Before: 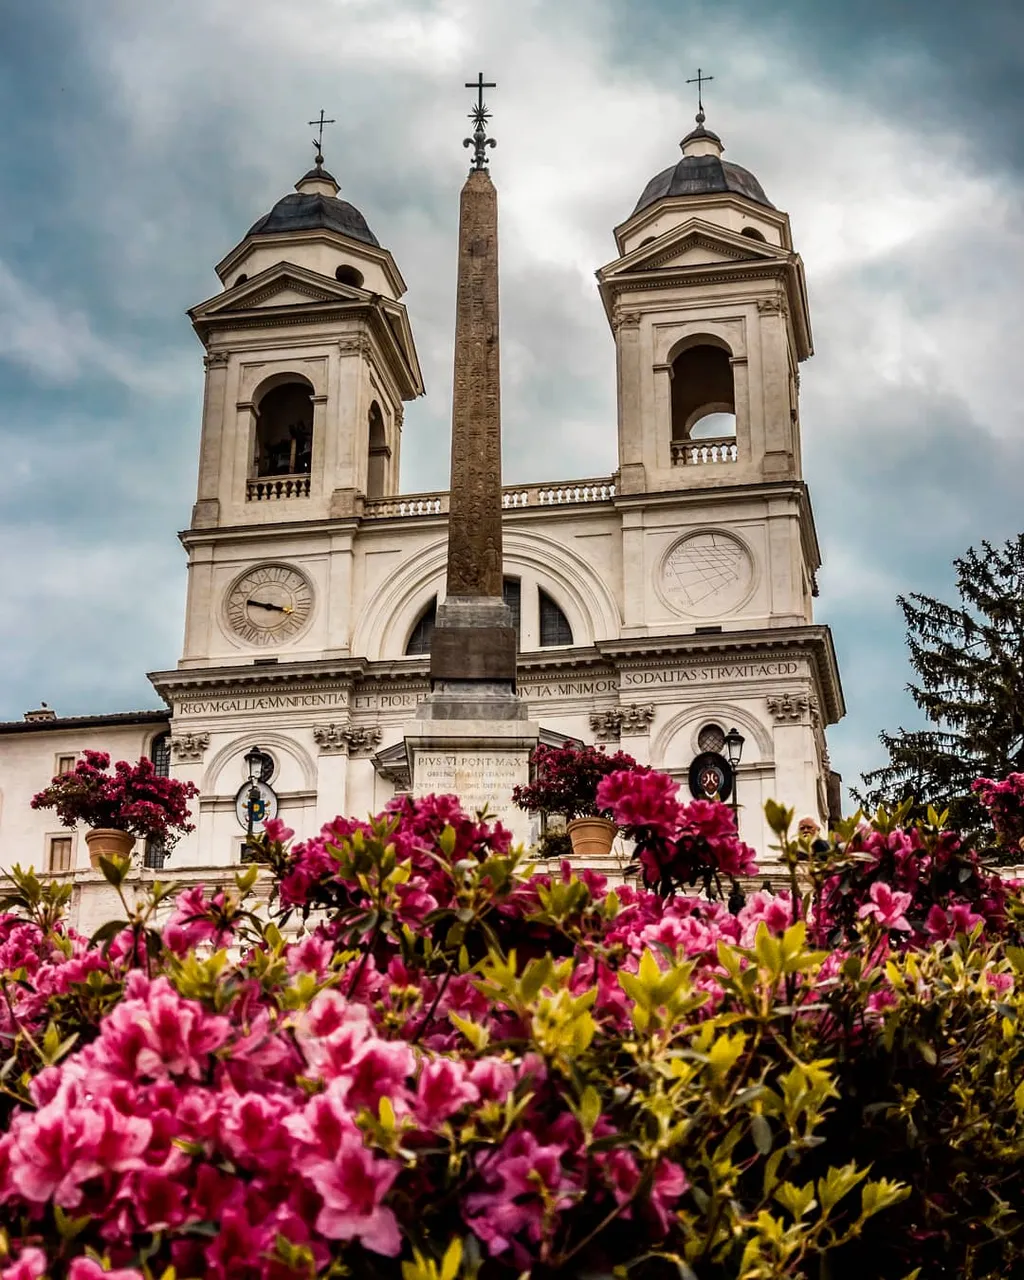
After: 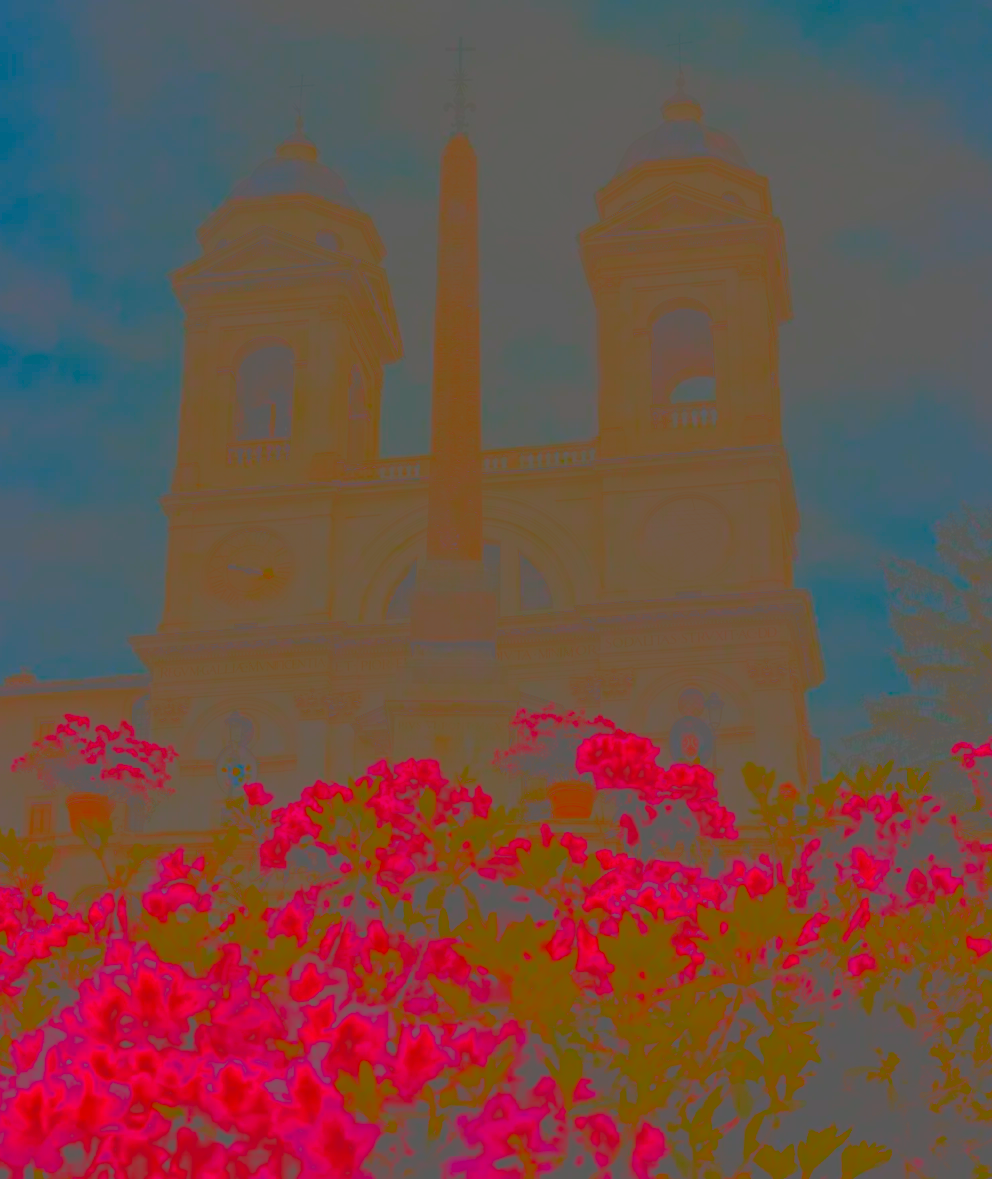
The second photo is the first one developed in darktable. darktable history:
contrast brightness saturation: contrast -0.977, brightness -0.177, saturation 0.732
crop: left 2.04%, top 2.861%, right 1.038%, bottom 4.974%
